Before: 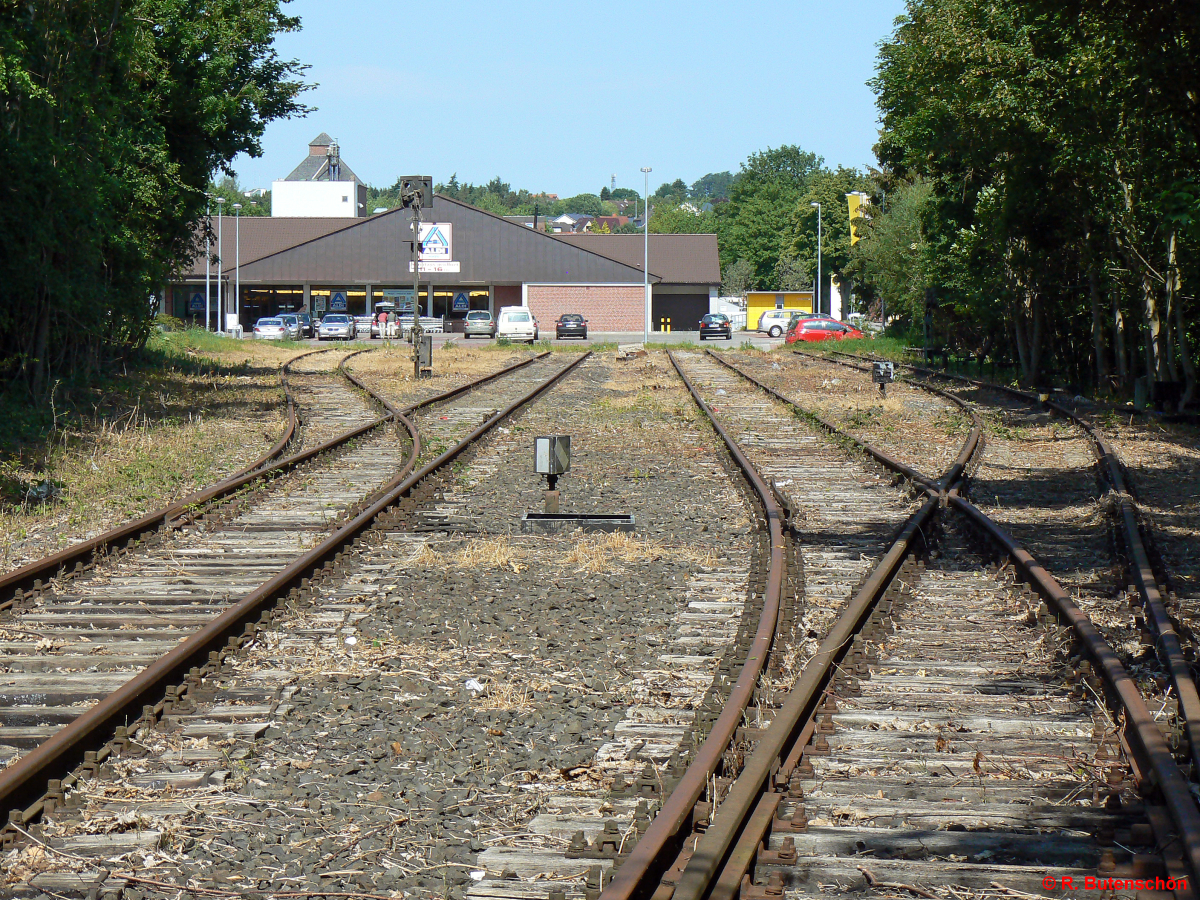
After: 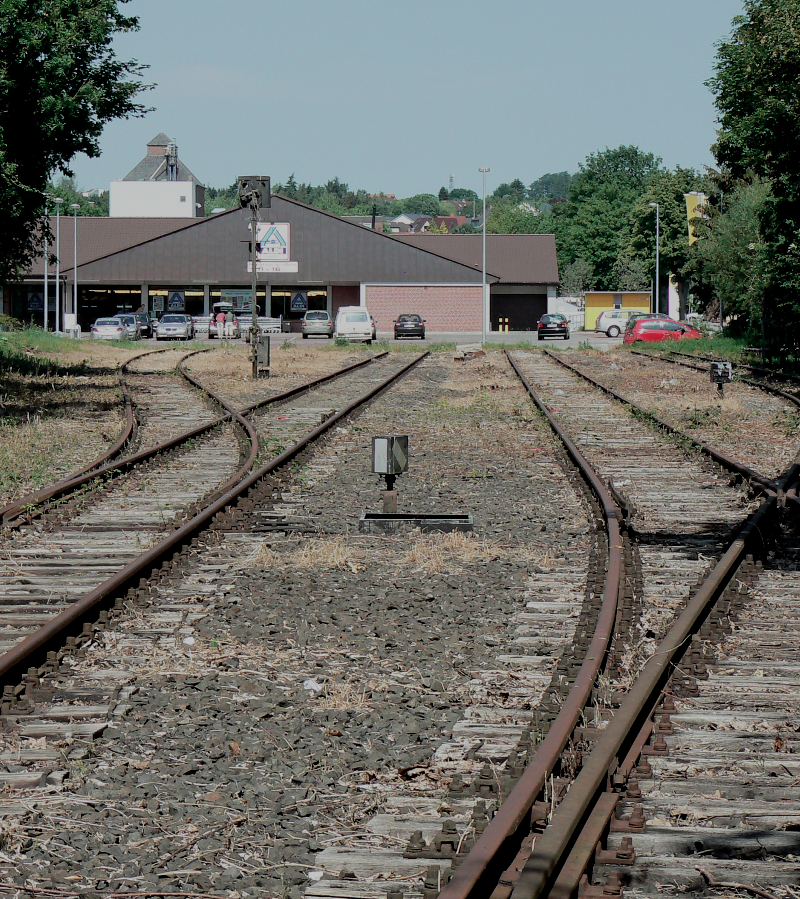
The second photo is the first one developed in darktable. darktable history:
color contrast: blue-yellow contrast 0.62
filmic rgb: black relative exposure -7.65 EV, white relative exposure 4.56 EV, hardness 3.61
exposure: black level correction 0.011, exposure -0.478 EV, compensate highlight preservation false
crop and rotate: left 13.537%, right 19.796%
